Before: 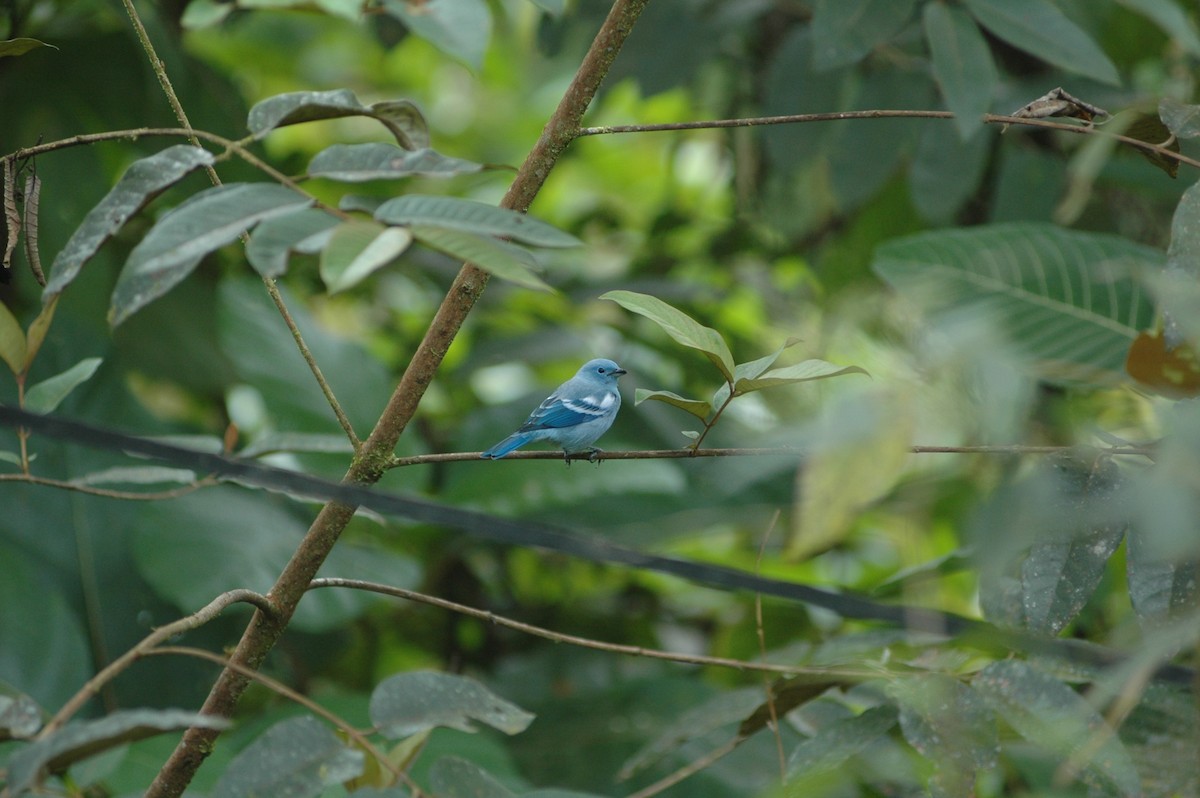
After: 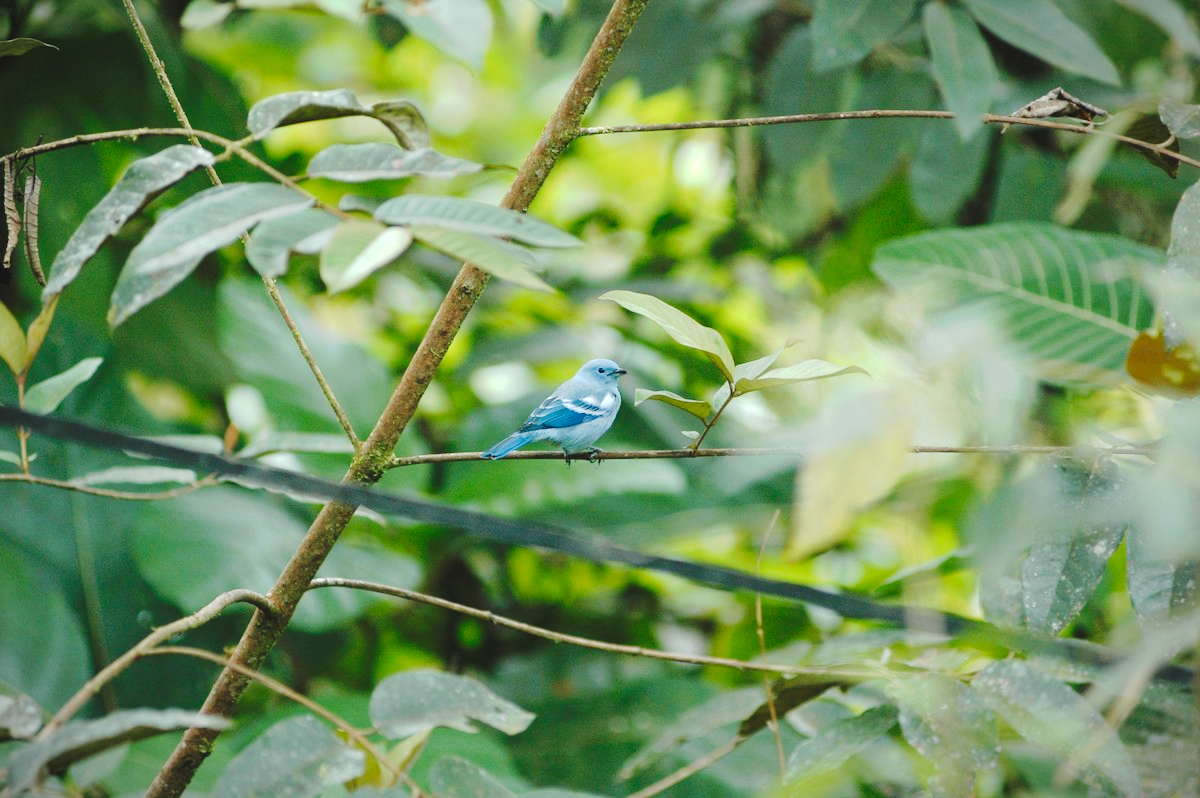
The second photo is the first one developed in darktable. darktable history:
tone curve: curves: ch0 [(0, 0) (0.003, 0.054) (0.011, 0.057) (0.025, 0.056) (0.044, 0.062) (0.069, 0.071) (0.1, 0.088) (0.136, 0.111) (0.177, 0.146) (0.224, 0.19) (0.277, 0.261) (0.335, 0.363) (0.399, 0.458) (0.468, 0.562) (0.543, 0.653) (0.623, 0.725) (0.709, 0.801) (0.801, 0.853) (0.898, 0.915) (1, 1)], preserve colors none
vignetting: fall-off start 100%, fall-off radius 64.94%, automatic ratio true, unbound false
exposure: black level correction 0, exposure 0.7 EV, compensate exposure bias true, compensate highlight preservation false
